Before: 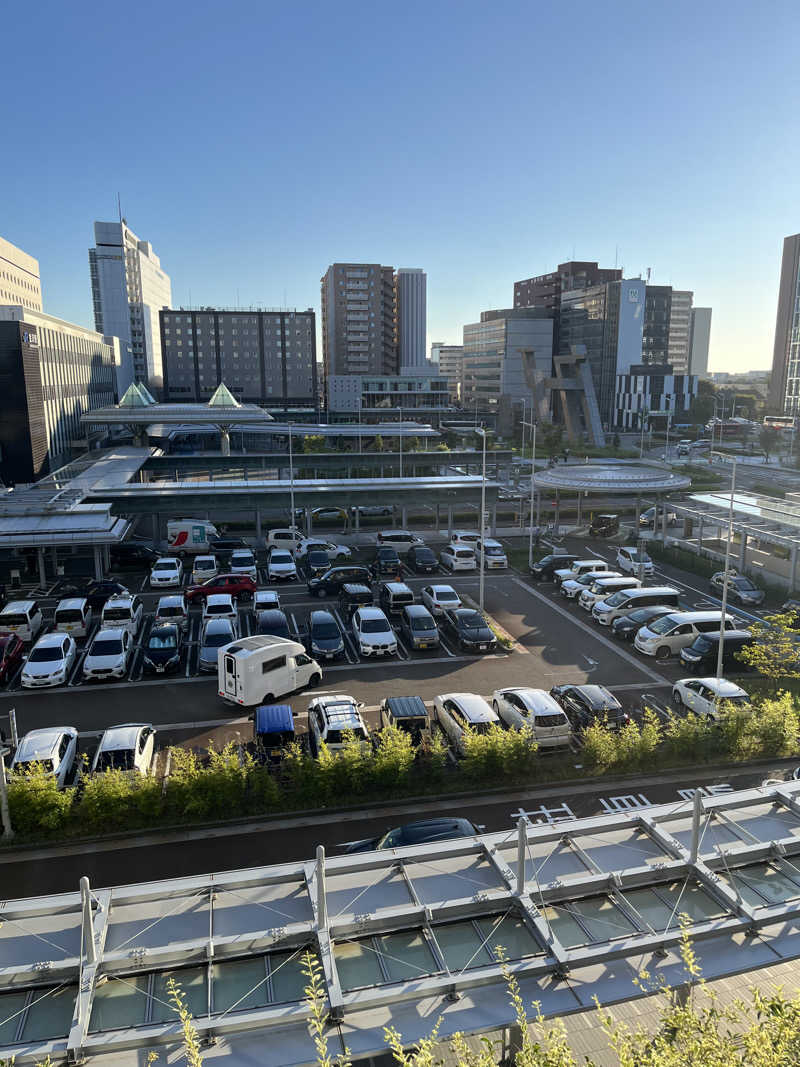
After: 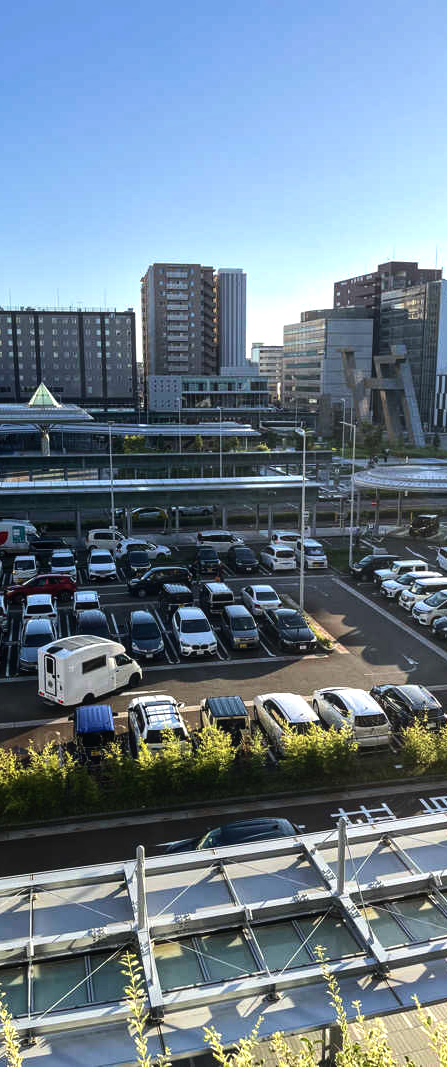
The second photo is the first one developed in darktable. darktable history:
crop and rotate: left 22.61%, right 21.5%
velvia: on, module defaults
local contrast: detail 110%
tone equalizer: -8 EV -0.751 EV, -7 EV -0.665 EV, -6 EV -0.638 EV, -5 EV -0.36 EV, -3 EV 0.367 EV, -2 EV 0.6 EV, -1 EV 0.696 EV, +0 EV 0.741 EV, edges refinement/feathering 500, mask exposure compensation -1.57 EV, preserve details no
